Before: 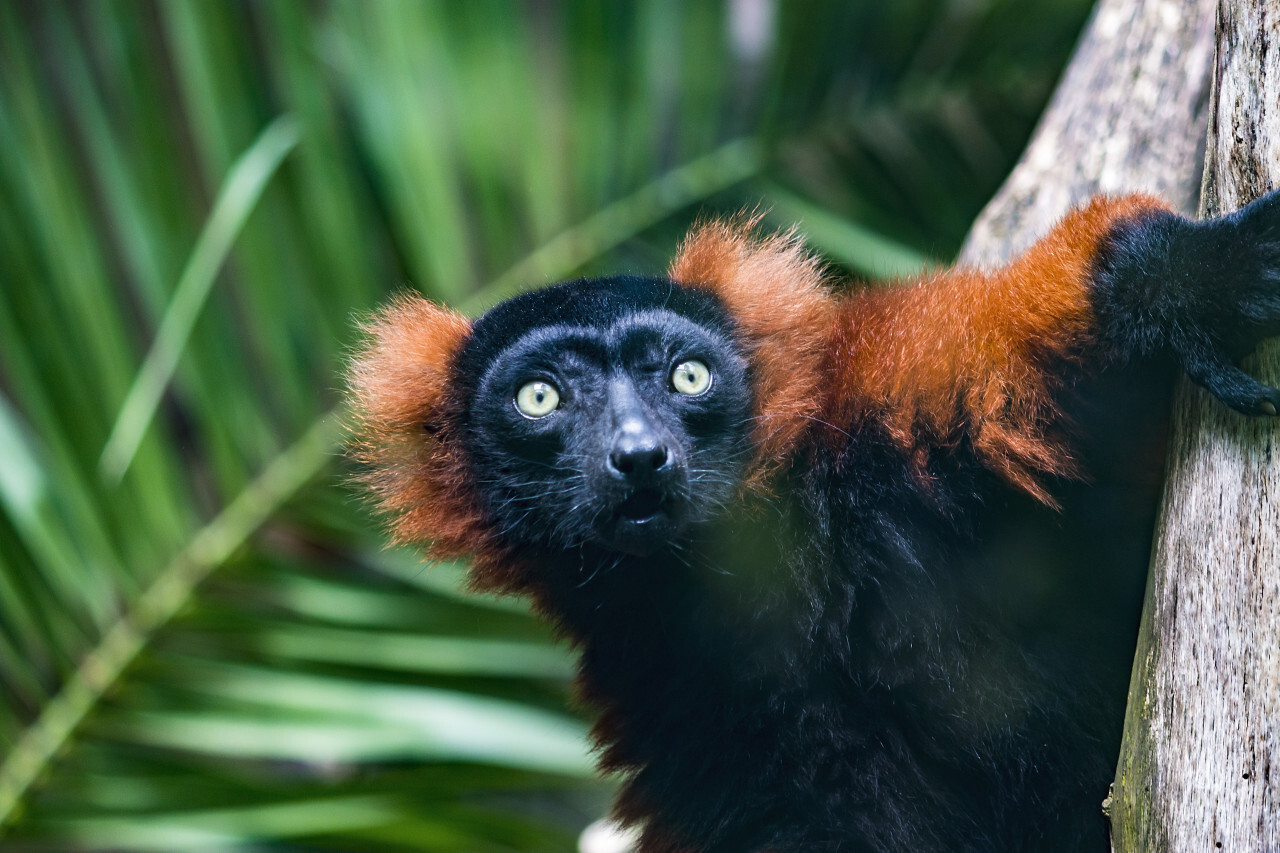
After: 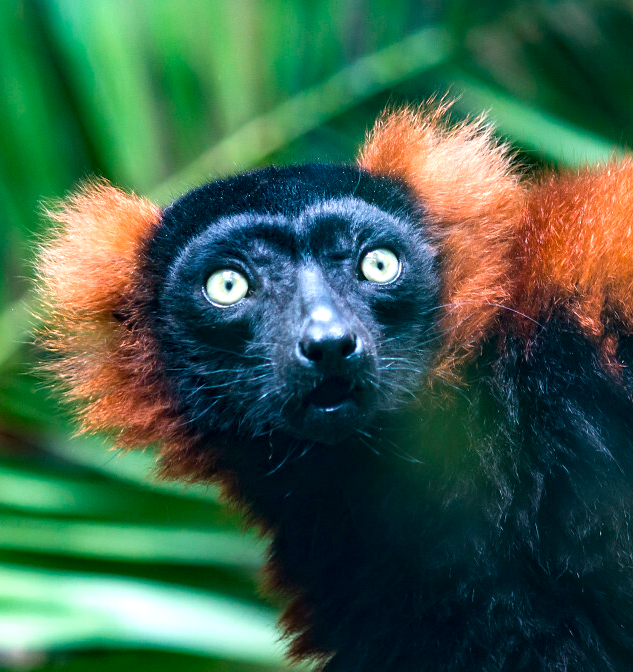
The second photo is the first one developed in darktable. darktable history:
exposure: exposure 0.608 EV, compensate highlight preservation false
crop and rotate: angle 0.022°, left 24.344%, top 13.151%, right 26.165%, bottom 7.989%
